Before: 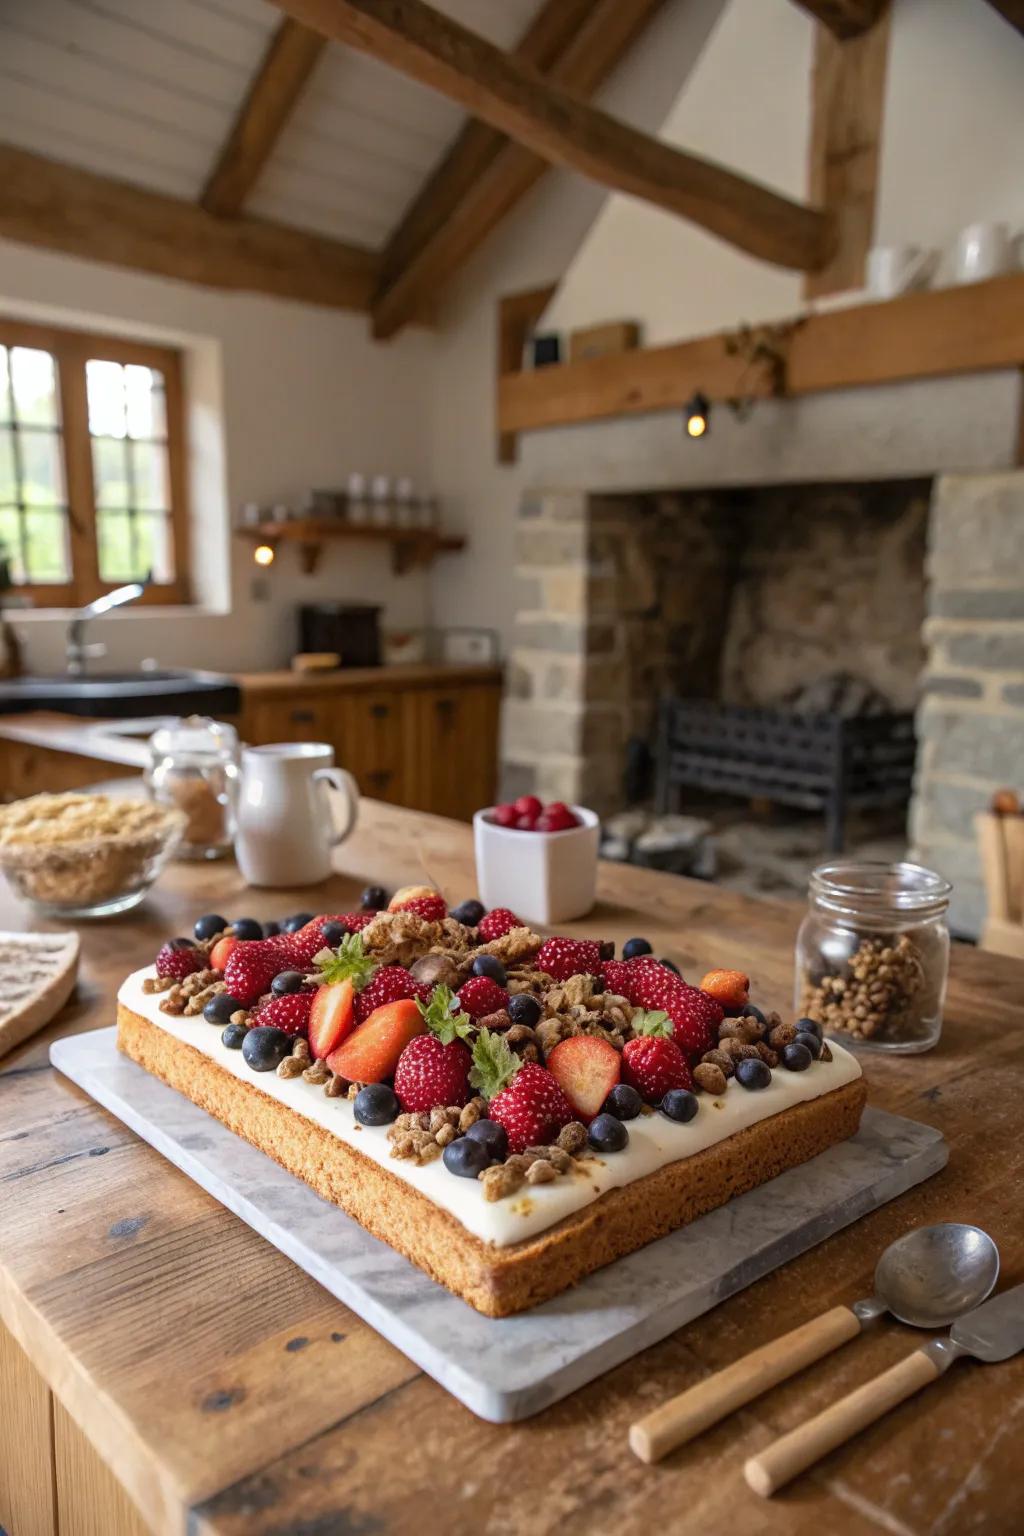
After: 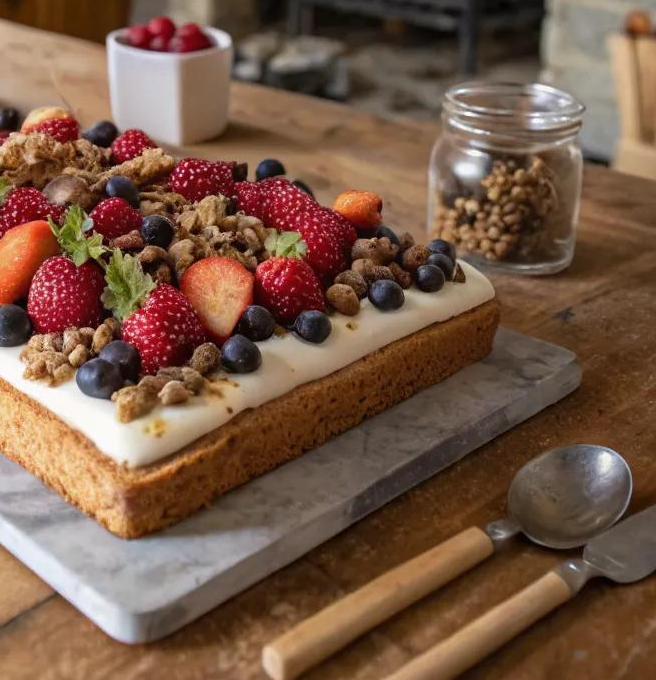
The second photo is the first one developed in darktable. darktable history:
tone equalizer: edges refinement/feathering 500, mask exposure compensation -1.57 EV, preserve details no
crop and rotate: left 35.884%, top 50.728%, bottom 4.986%
